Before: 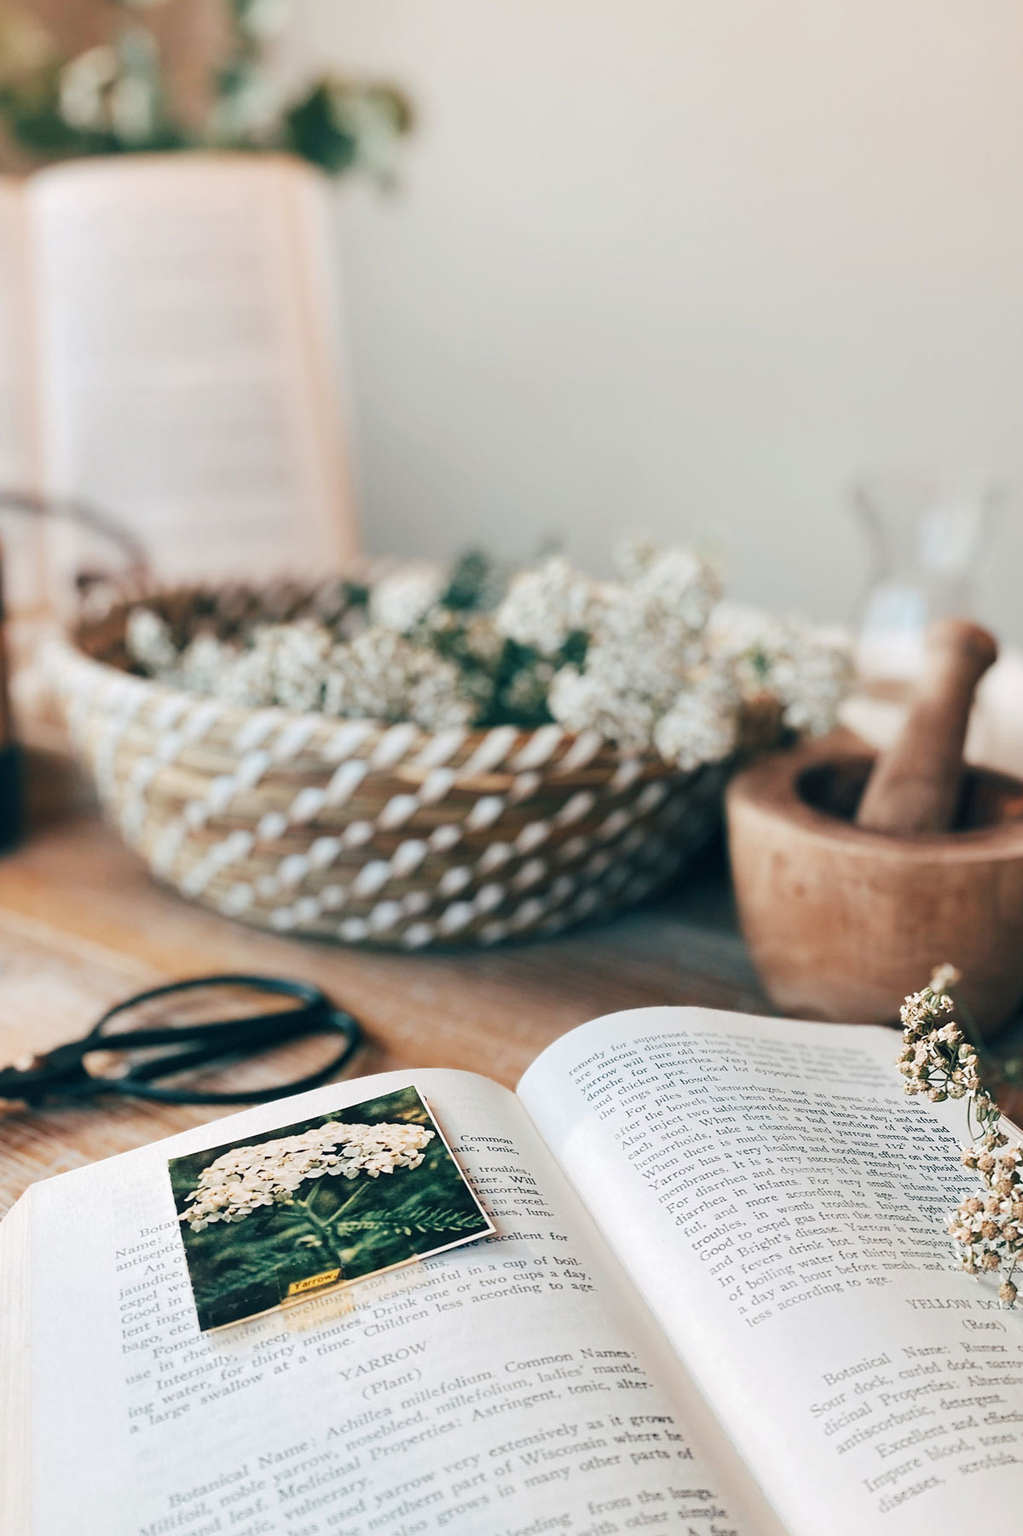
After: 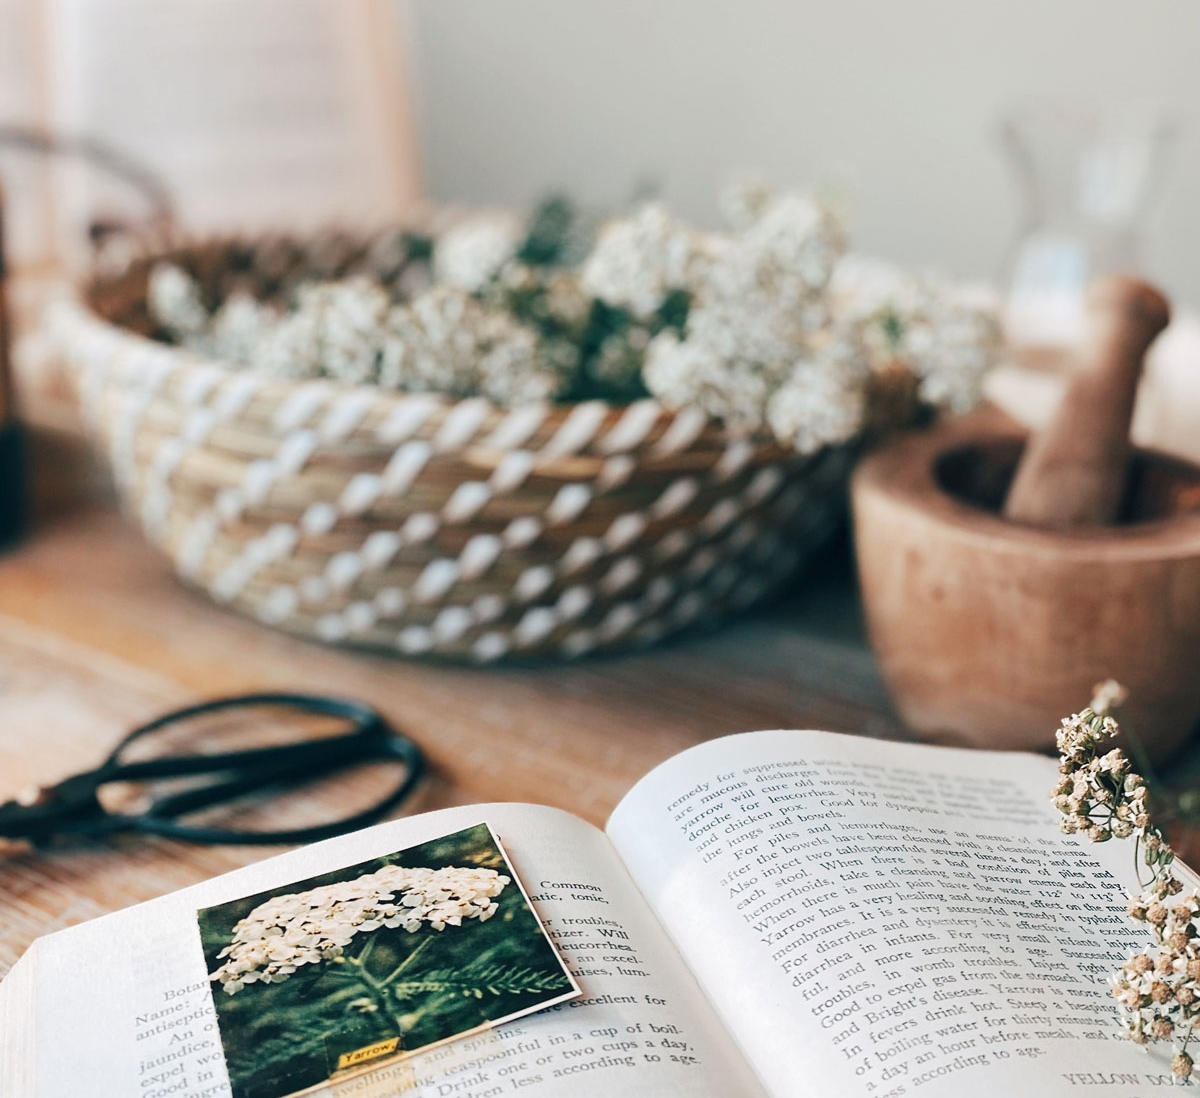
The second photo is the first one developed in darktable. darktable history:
crop and rotate: top 24.996%, bottom 13.984%
